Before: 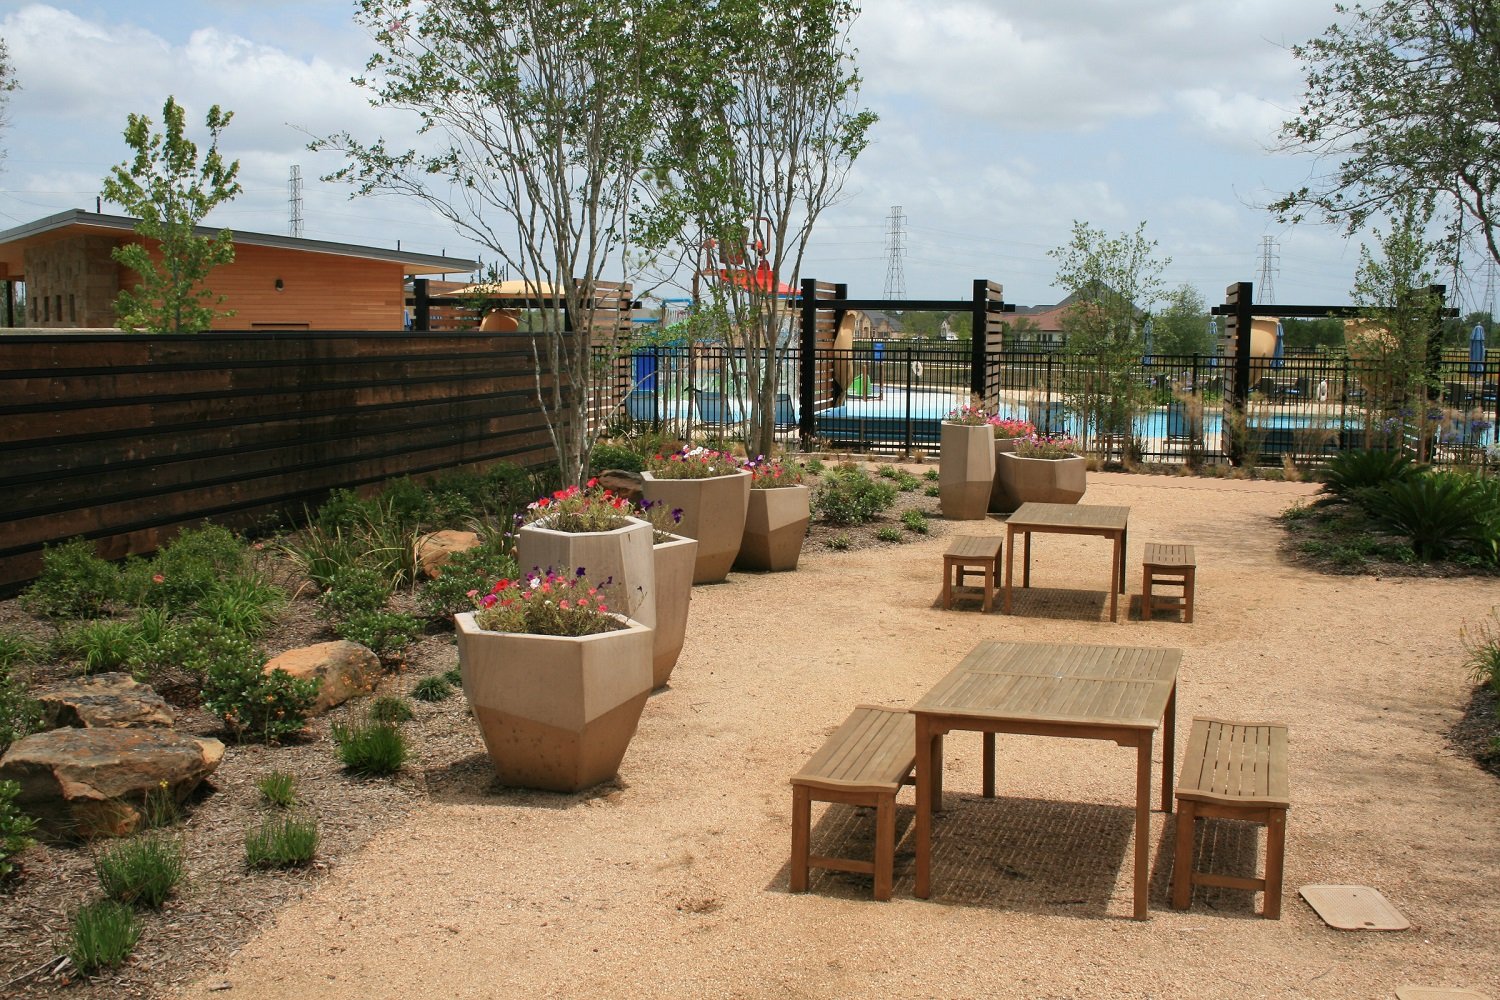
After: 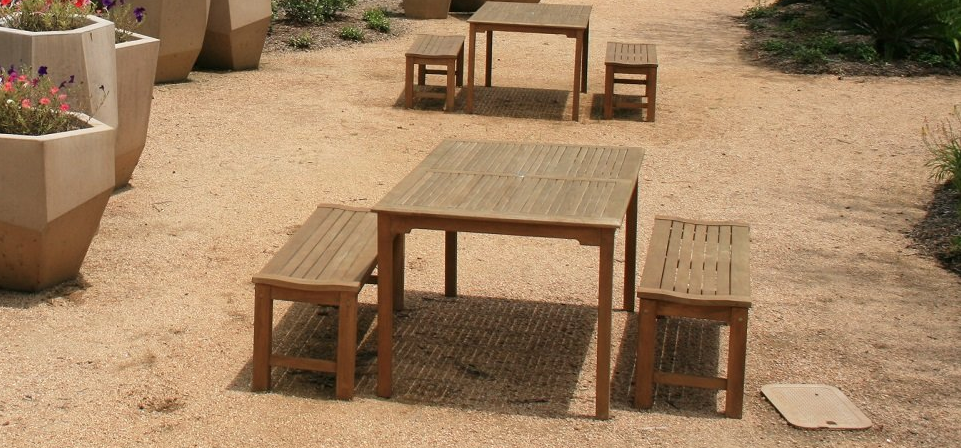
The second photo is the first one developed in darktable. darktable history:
crop and rotate: left 35.902%, top 50.173%, bottom 4.987%
exposure: exposure -0.04 EV, compensate exposure bias true, compensate highlight preservation false
